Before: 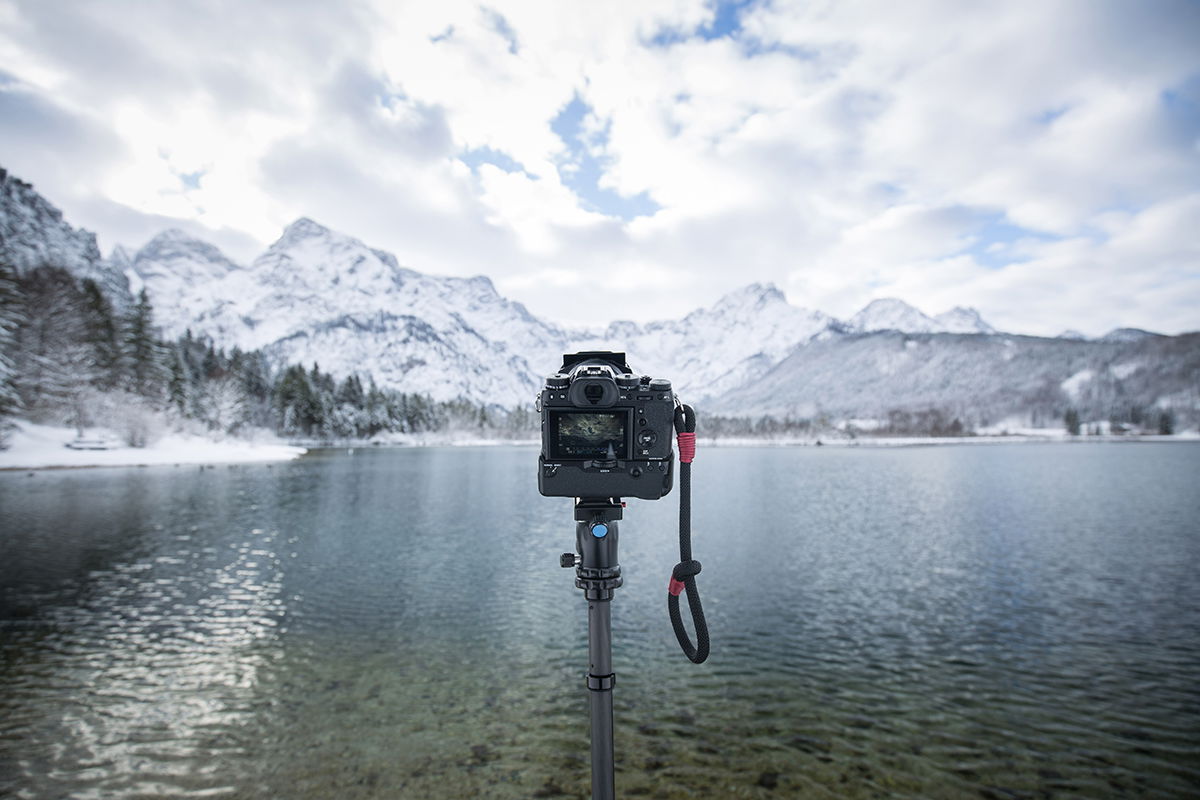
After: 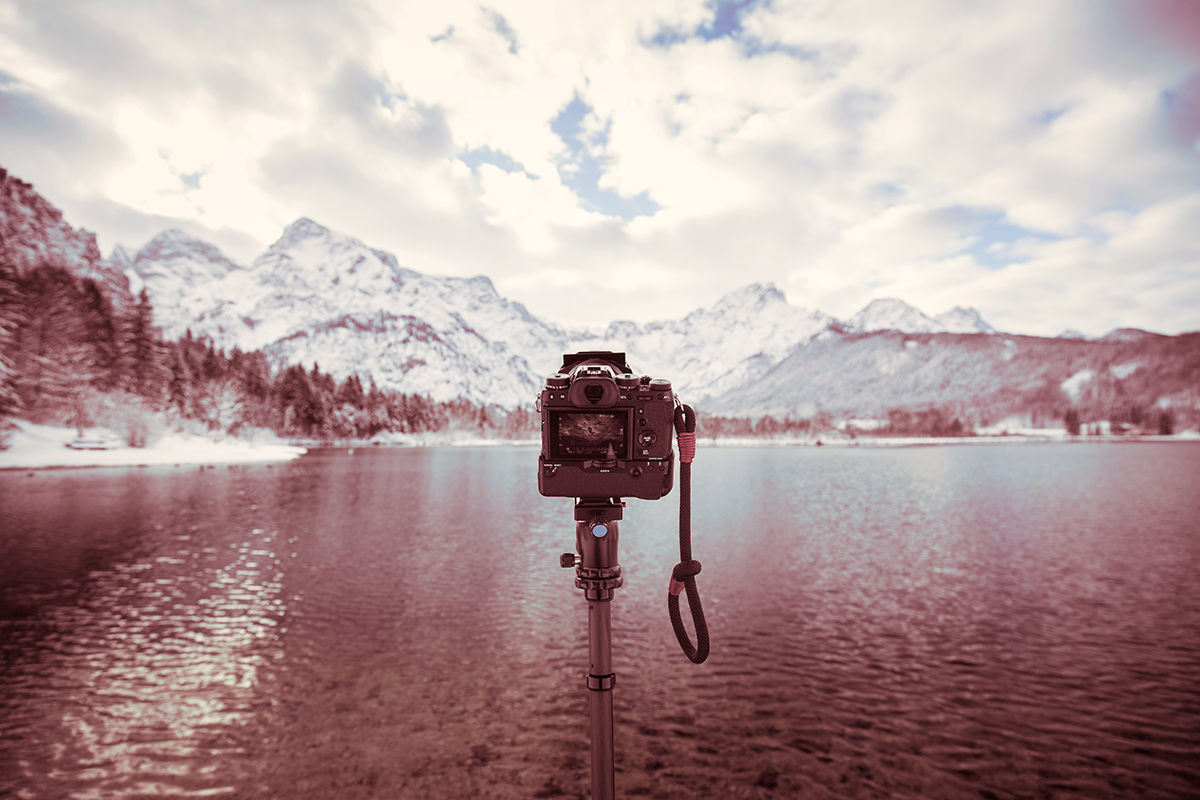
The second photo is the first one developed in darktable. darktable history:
exposure: compensate exposure bias true, compensate highlight preservation false
color calibration: x 0.329, y 0.345, temperature 5633 K
split-toning: highlights › saturation 0, balance -61.83
